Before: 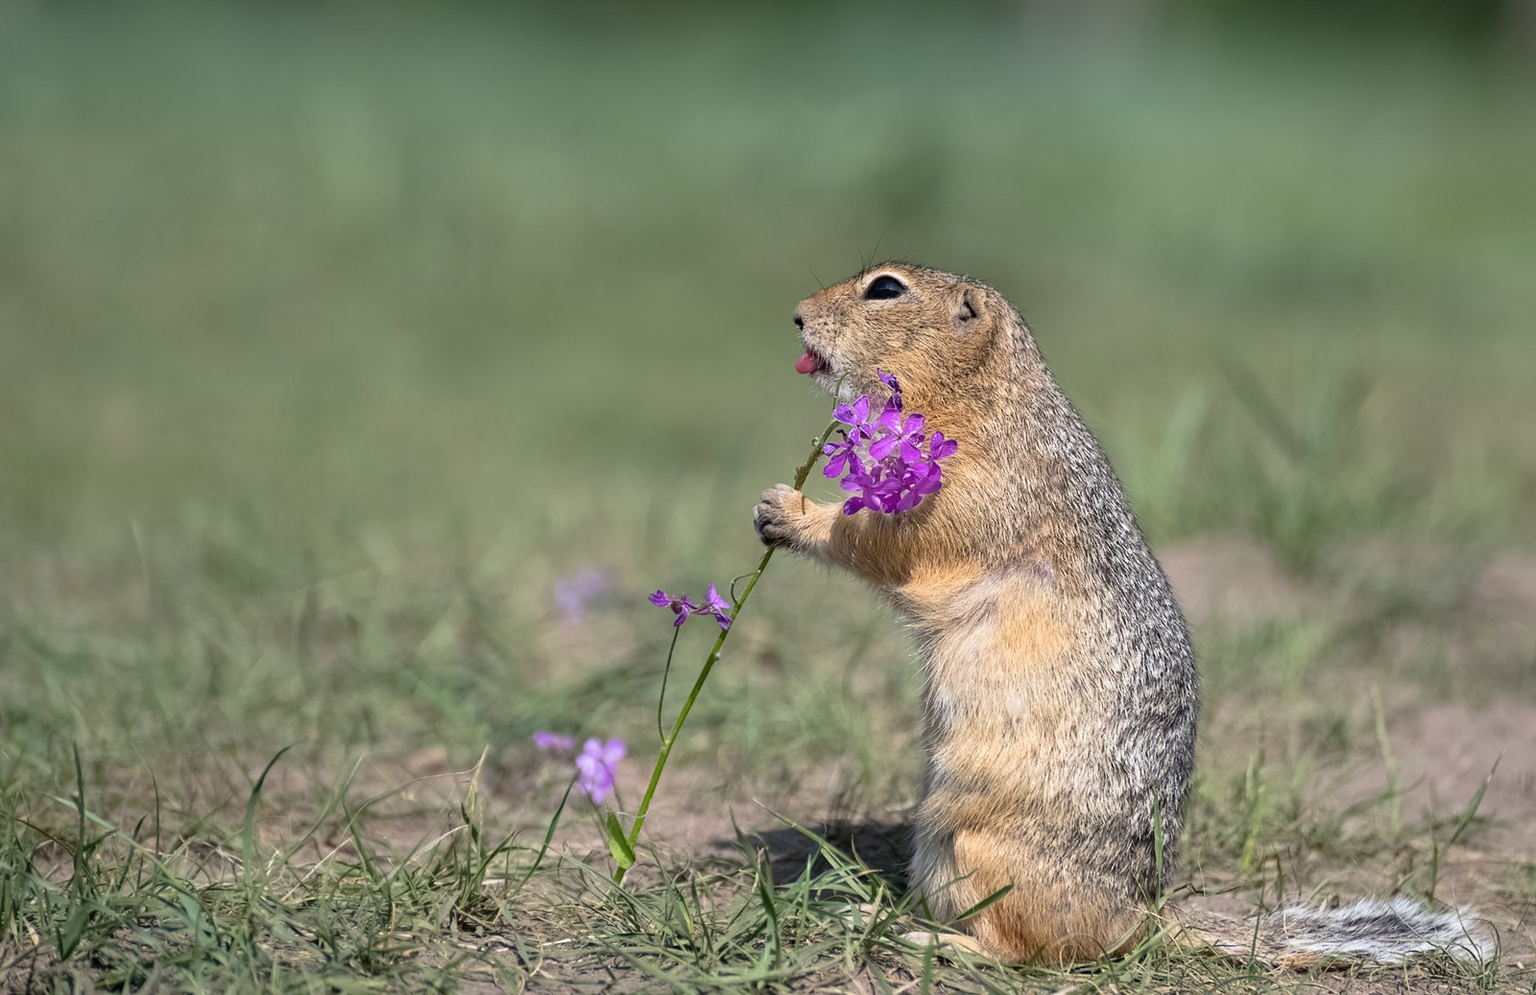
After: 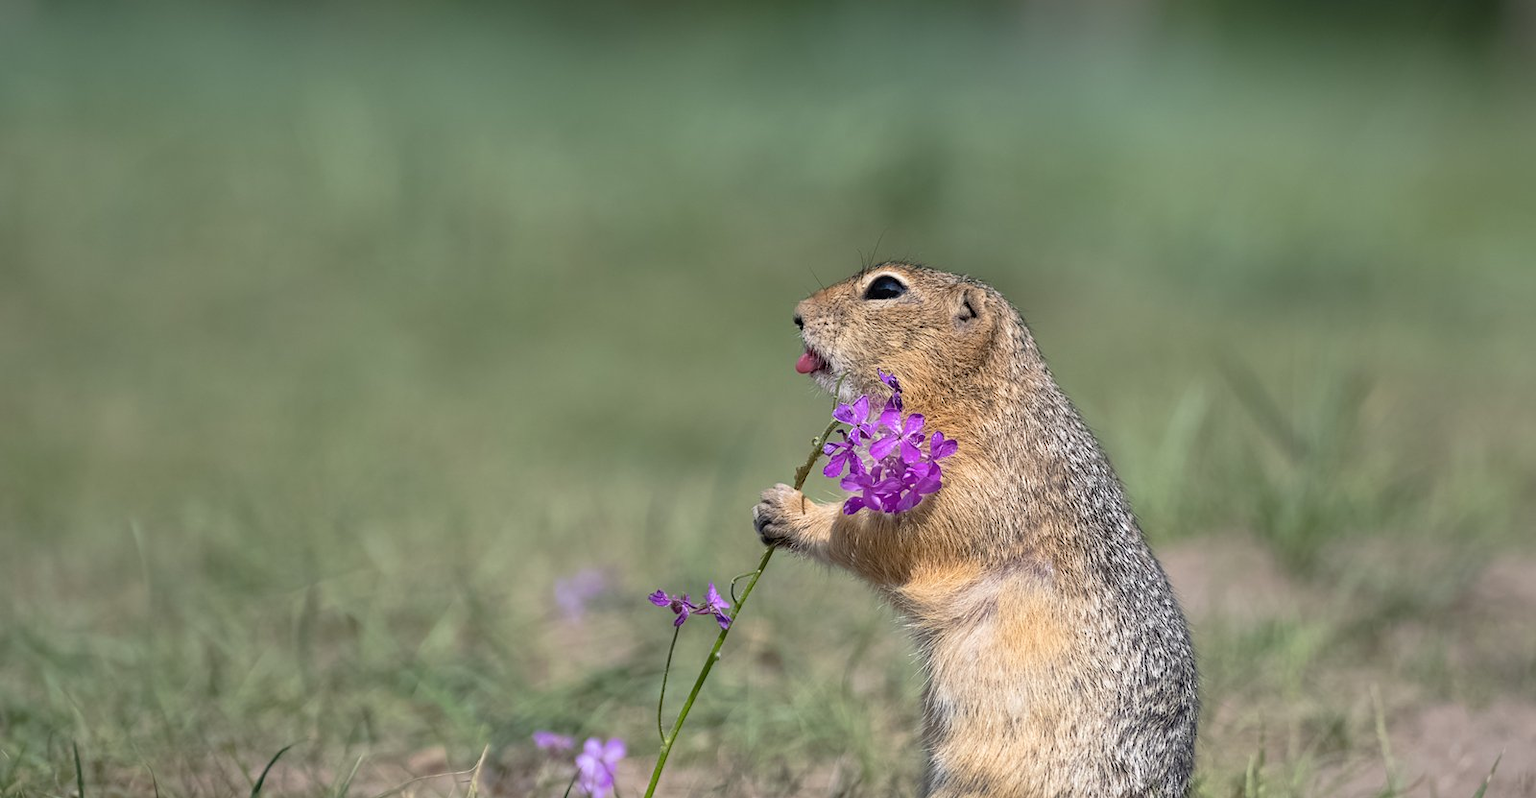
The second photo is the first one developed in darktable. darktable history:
crop: bottom 19.63%
